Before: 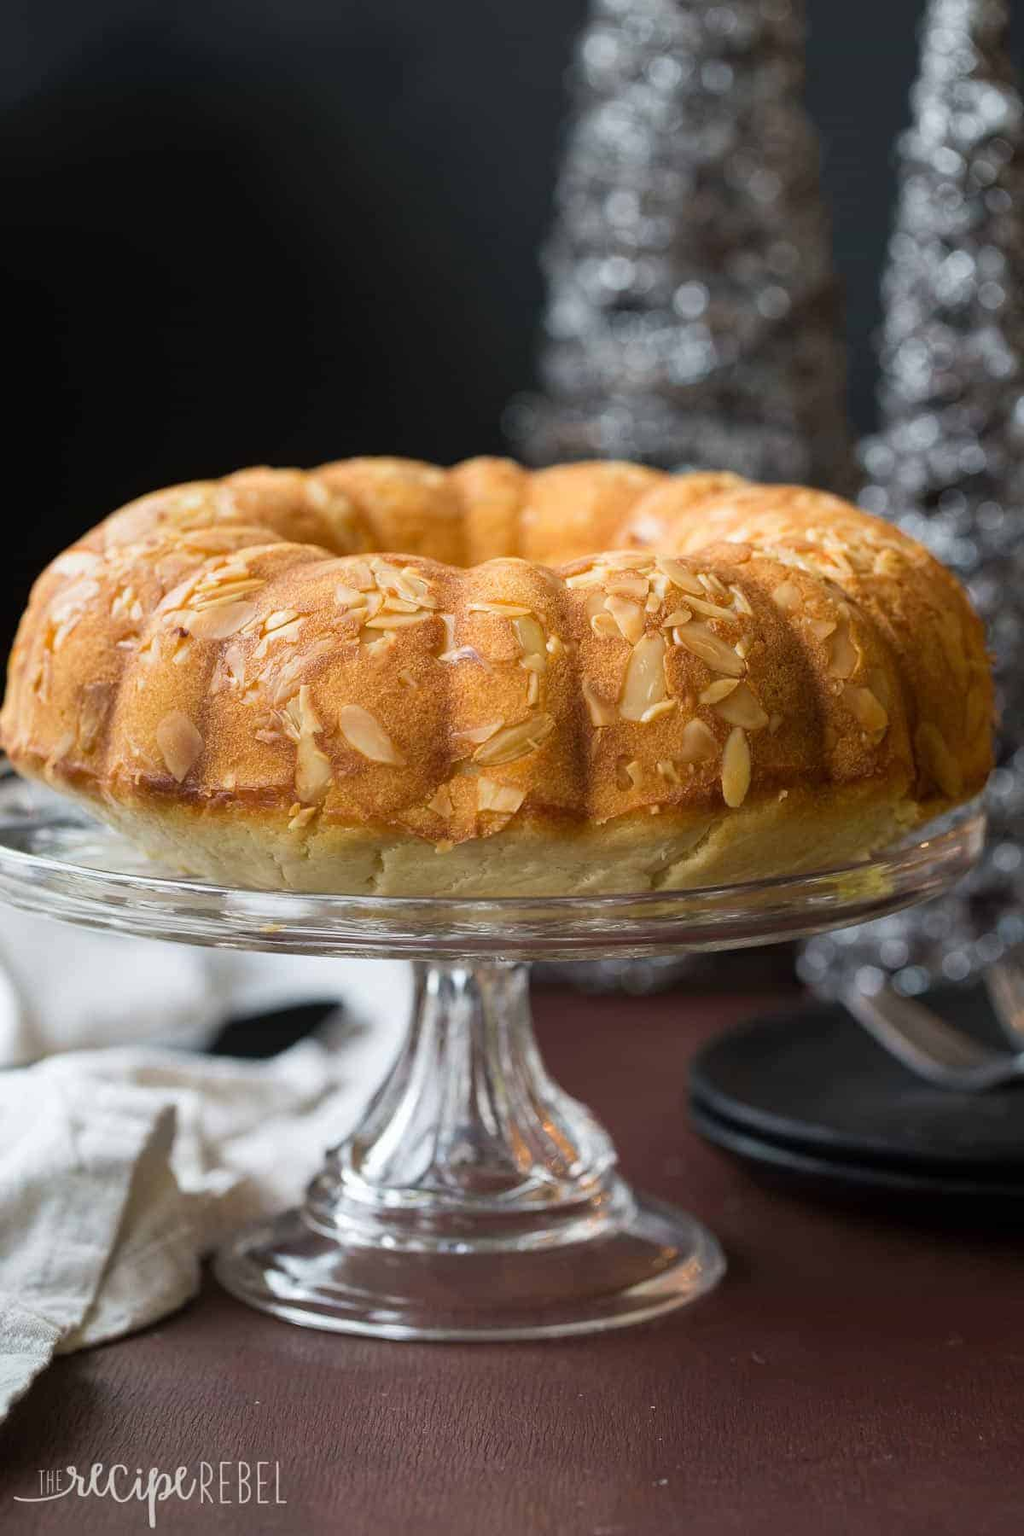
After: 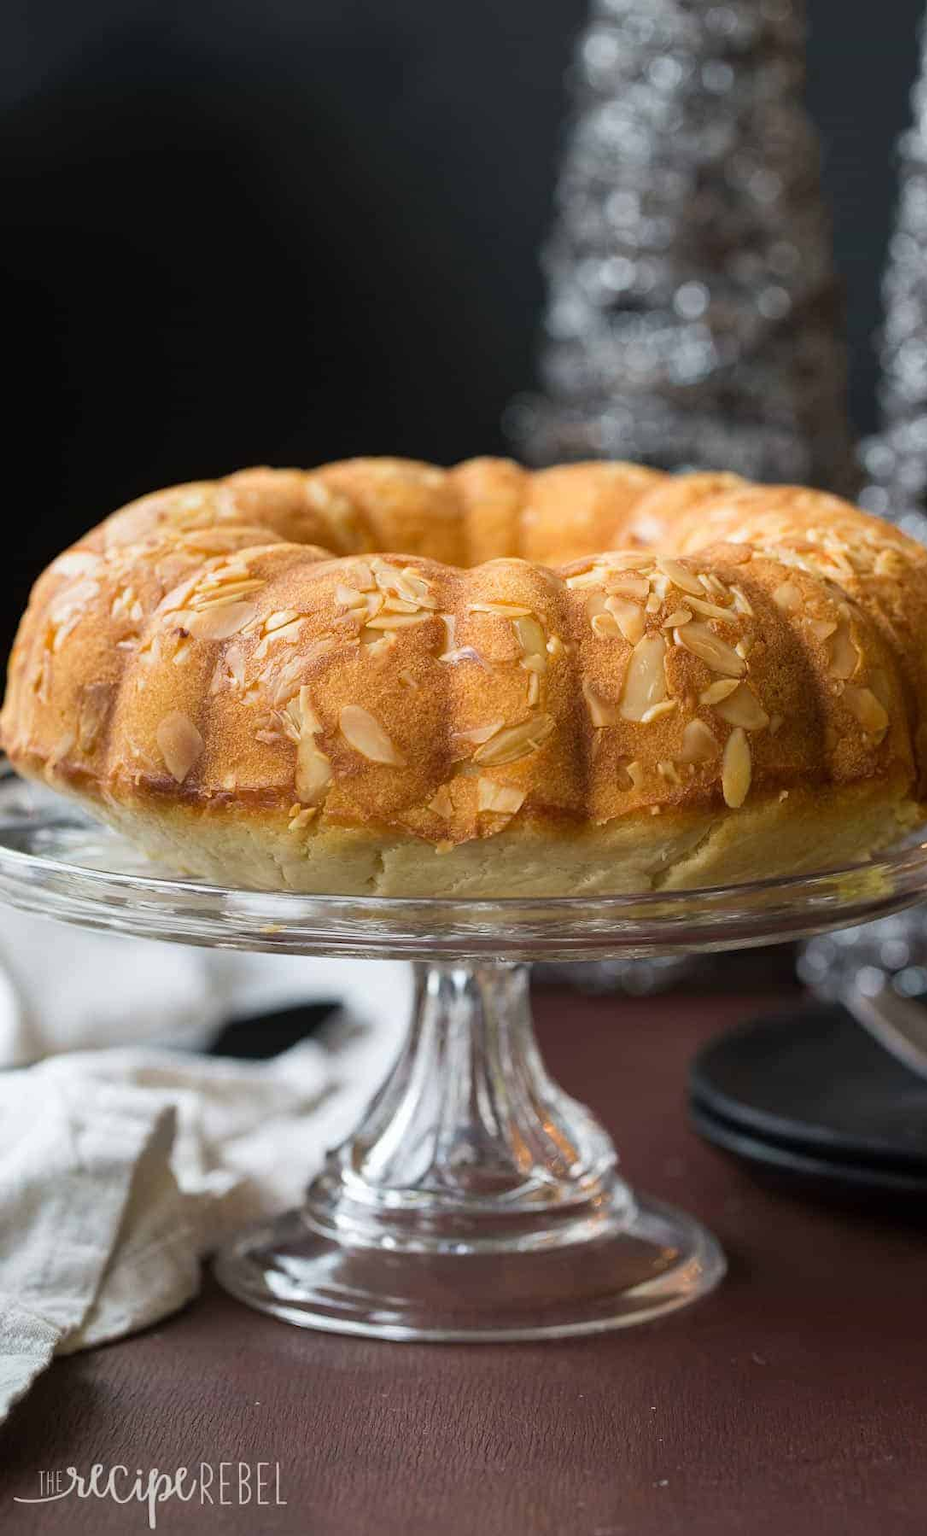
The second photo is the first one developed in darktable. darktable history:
crop: right 9.493%, bottom 0.041%
